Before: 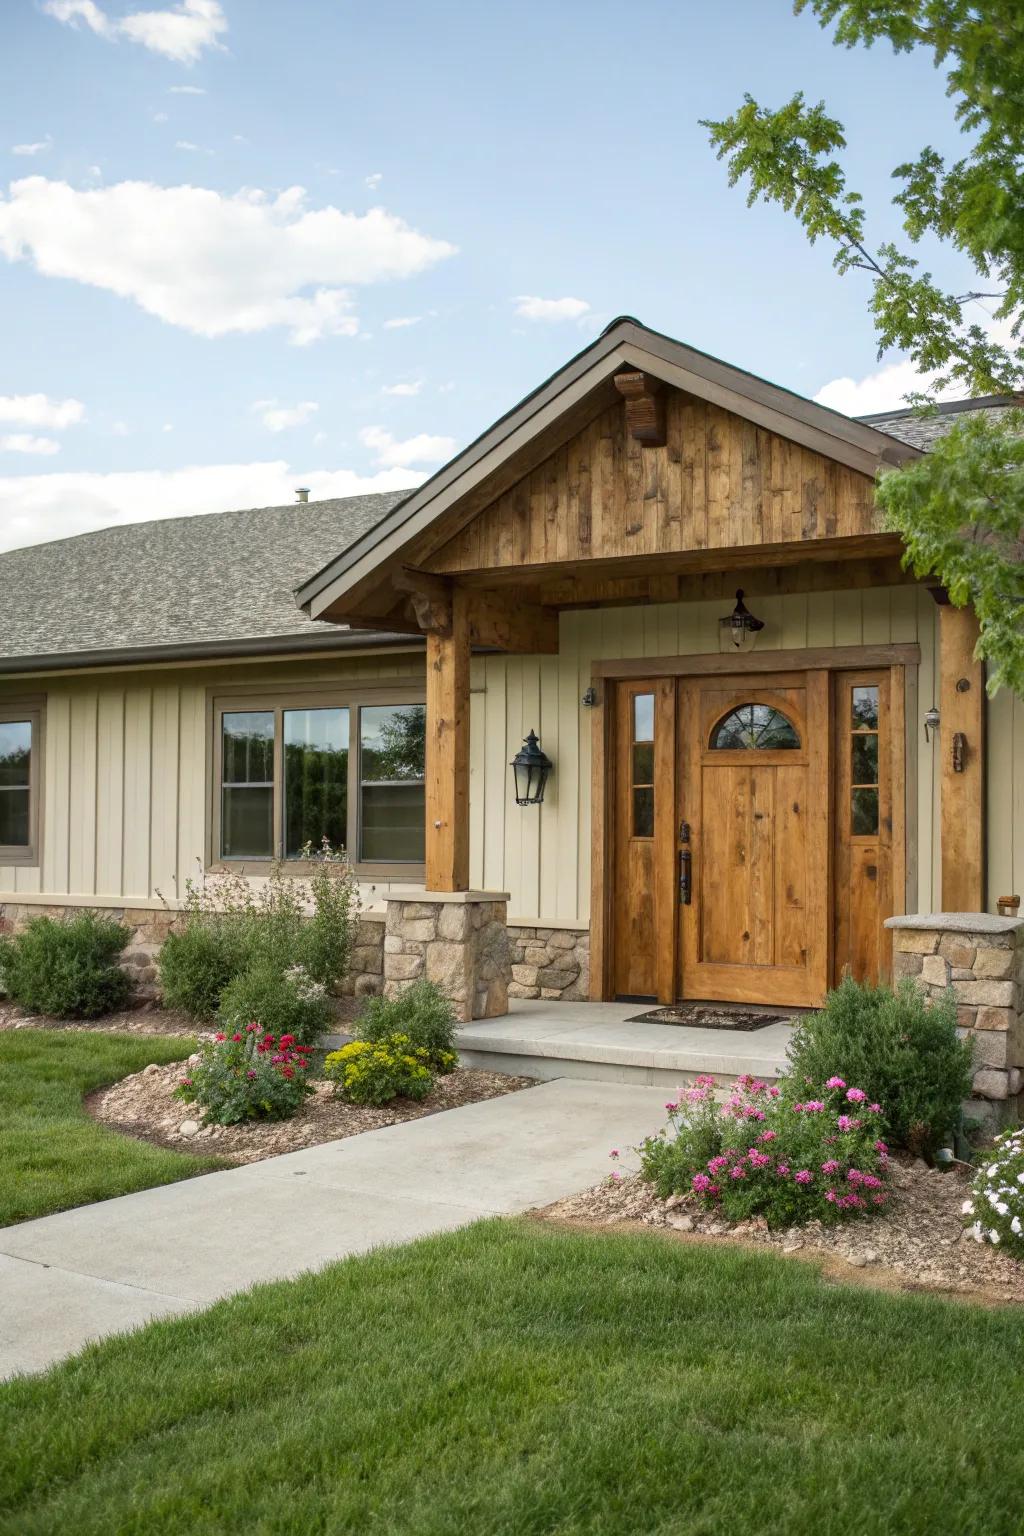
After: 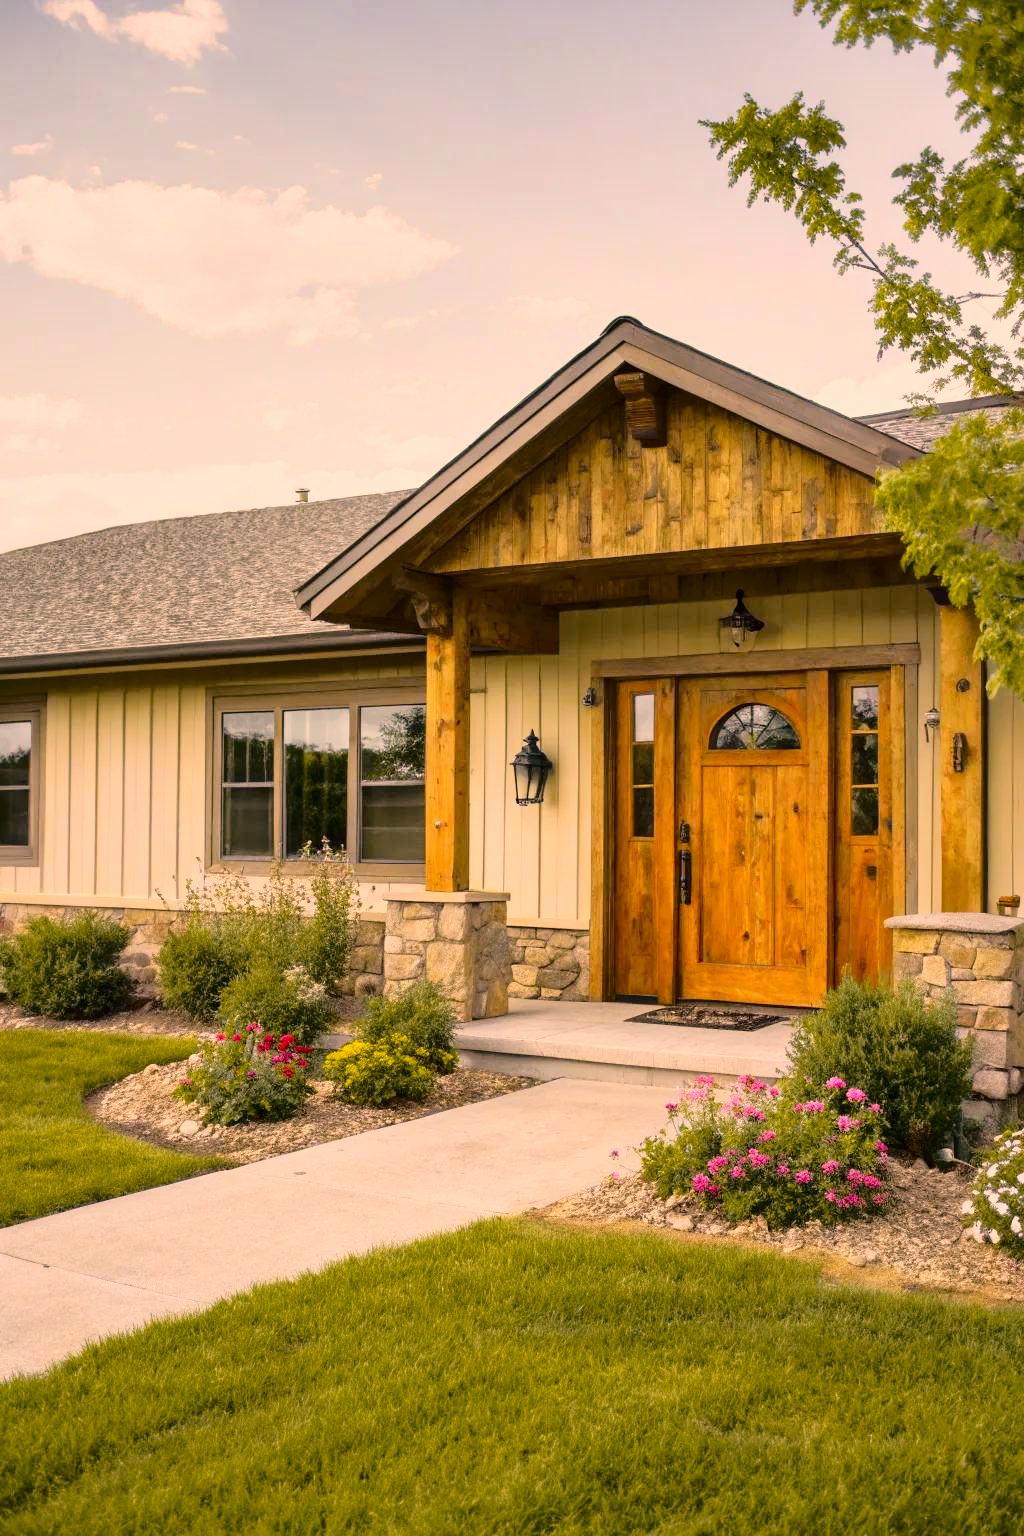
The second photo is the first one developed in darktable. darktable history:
shadows and highlights: radius 133.83, soften with gaussian
color correction: highlights a* 17.88, highlights b* 18.79
tone equalizer: on, module defaults
tone curve: curves: ch0 [(0, 0) (0.168, 0.142) (0.359, 0.44) (0.469, 0.544) (0.634, 0.722) (0.858, 0.903) (1, 0.968)]; ch1 [(0, 0) (0.437, 0.453) (0.472, 0.47) (0.502, 0.502) (0.54, 0.534) (0.57, 0.592) (0.618, 0.66) (0.699, 0.749) (0.859, 0.919) (1, 1)]; ch2 [(0, 0) (0.33, 0.301) (0.421, 0.443) (0.476, 0.498) (0.505, 0.503) (0.547, 0.557) (0.586, 0.634) (0.608, 0.676) (1, 1)], color space Lab, independent channels, preserve colors none
